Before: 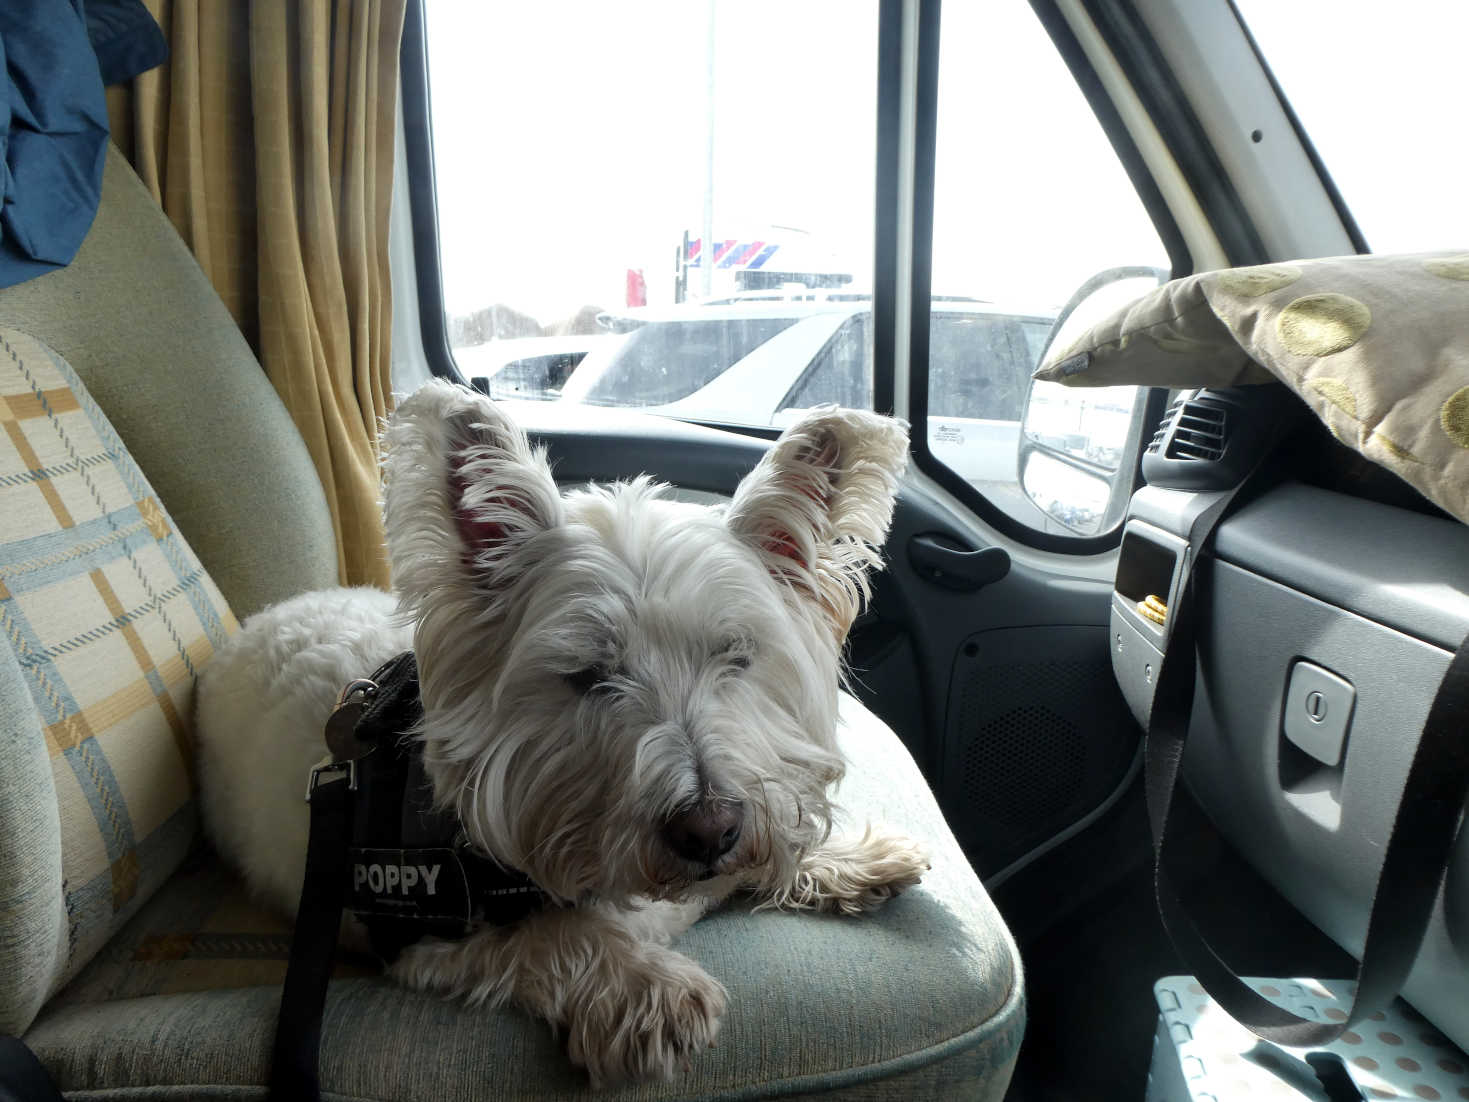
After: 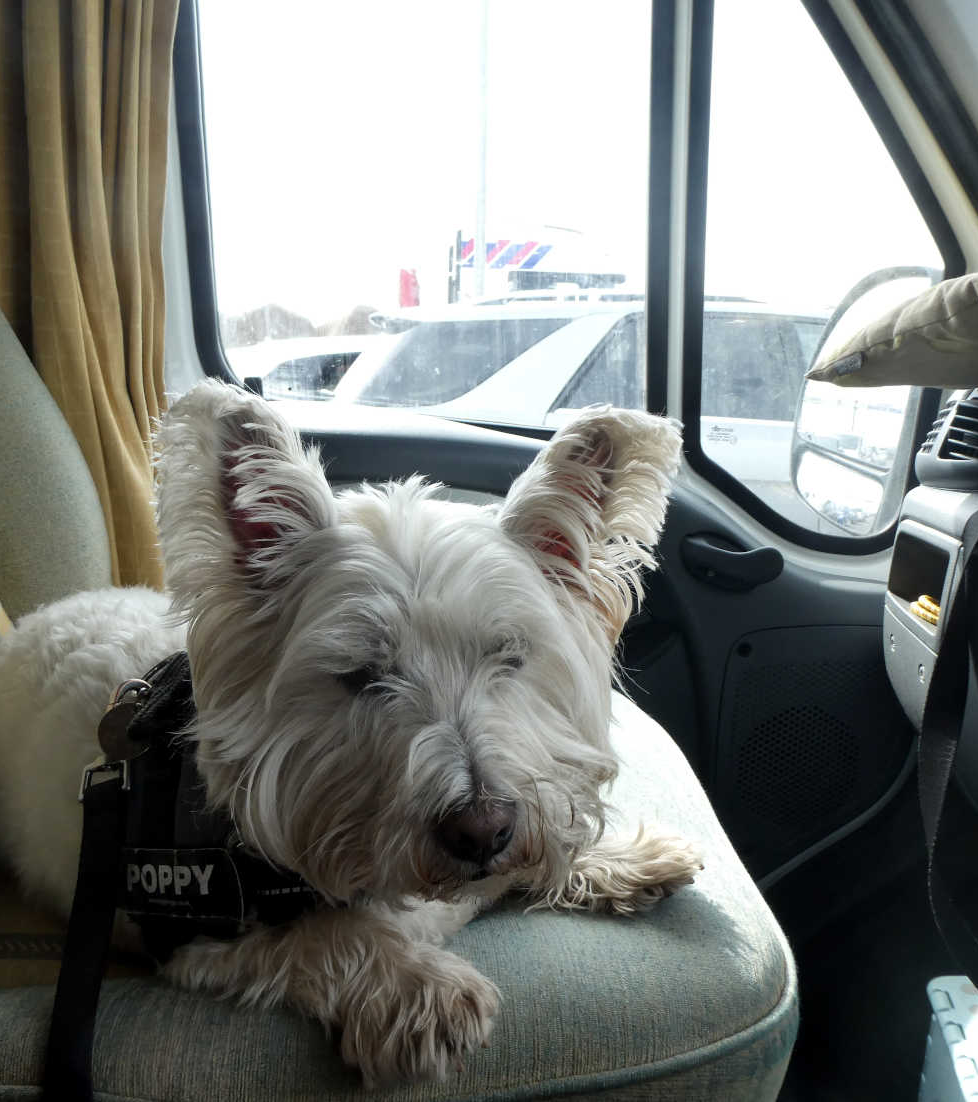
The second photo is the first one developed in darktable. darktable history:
crop and rotate: left 15.459%, right 17.926%
